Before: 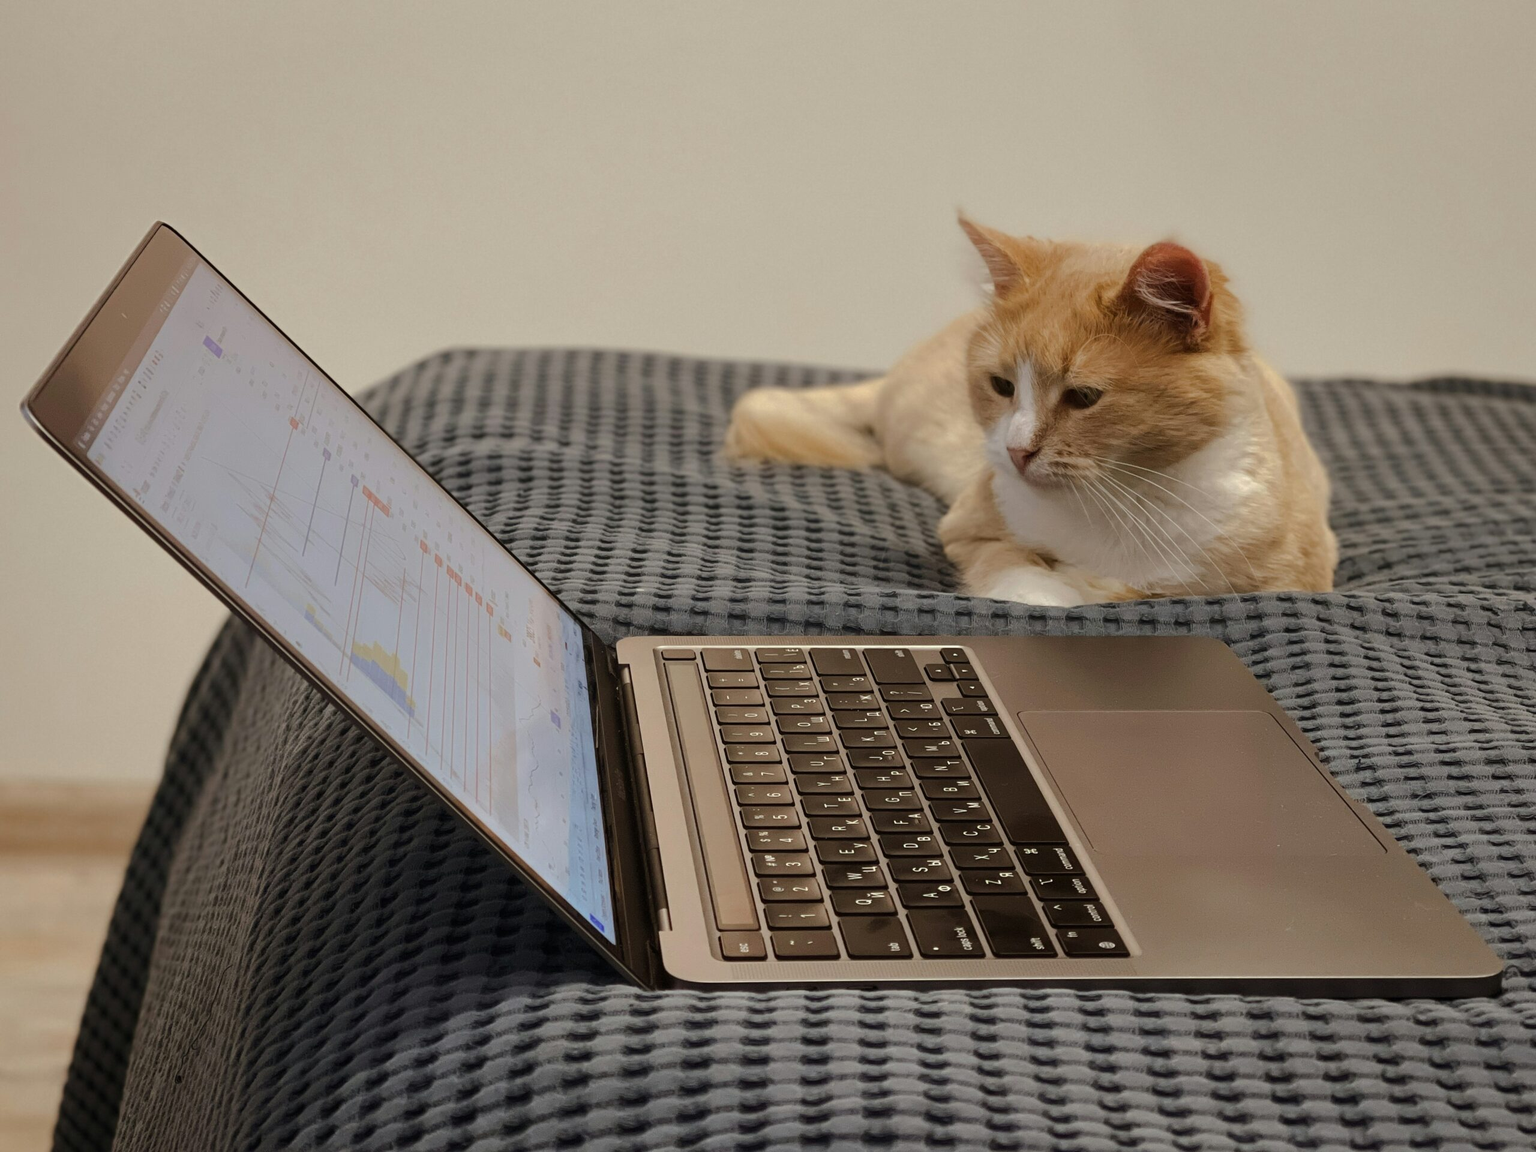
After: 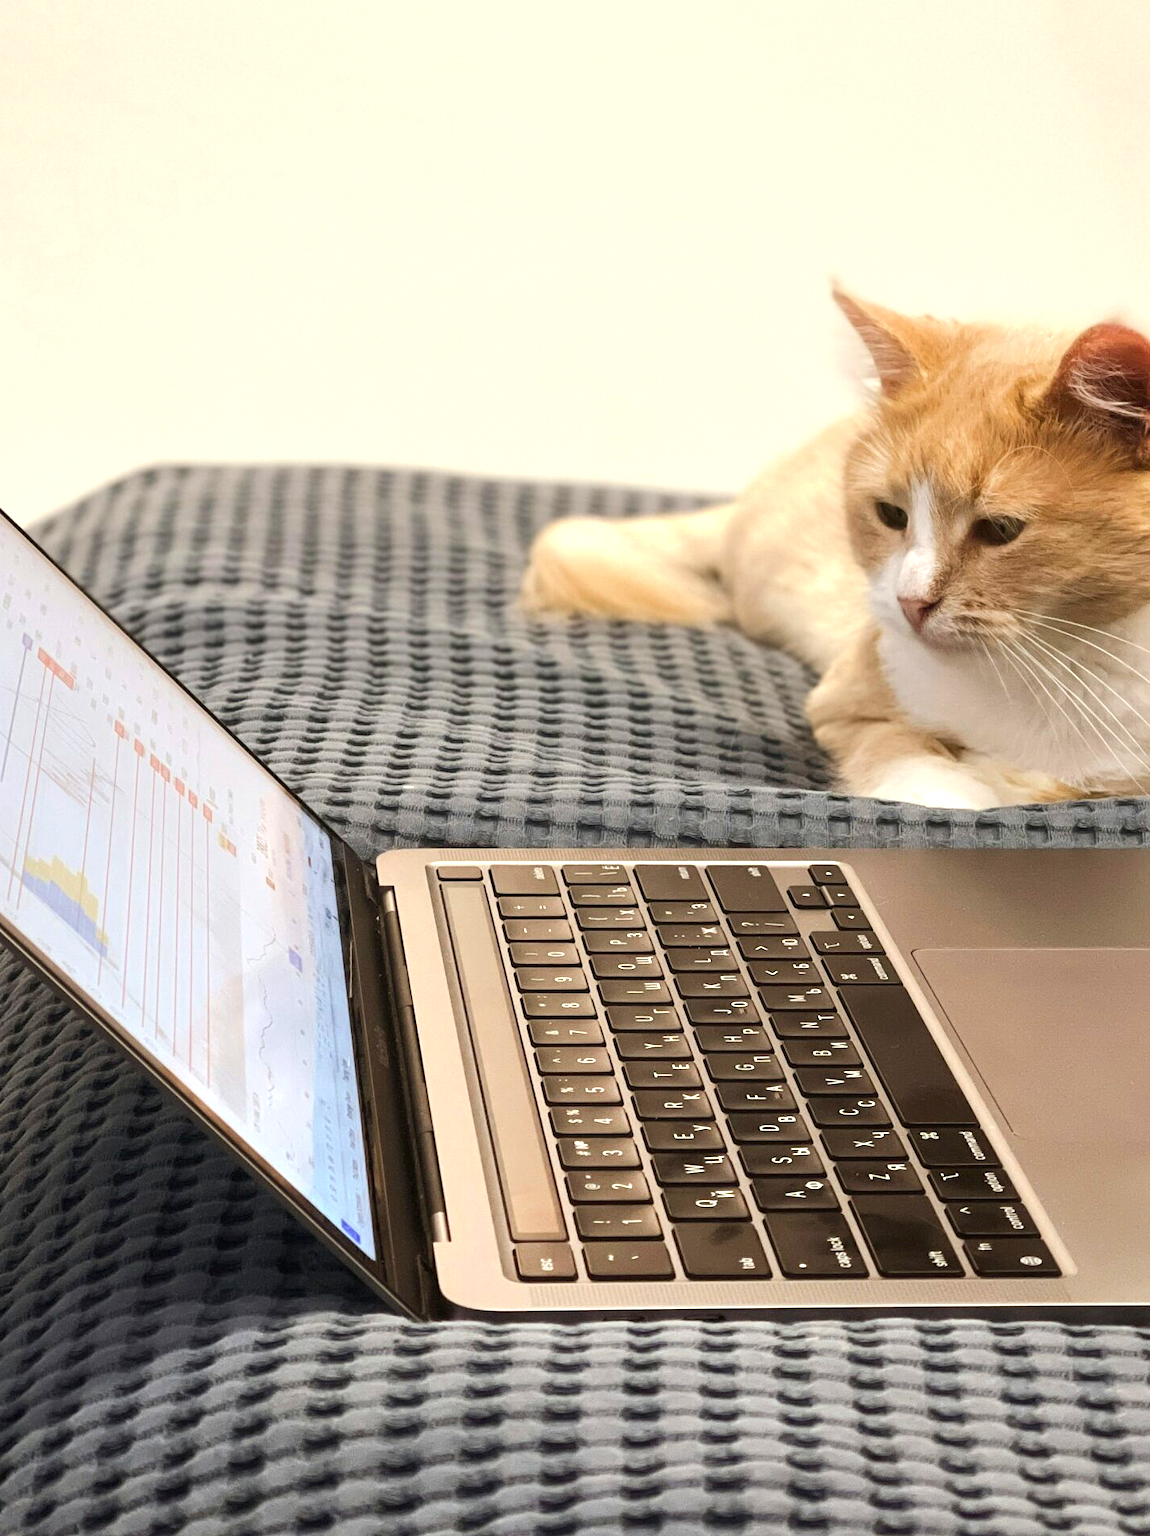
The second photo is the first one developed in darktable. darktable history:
crop: left 21.775%, right 22.08%, bottom 0.003%
exposure: exposure 1.16 EV, compensate highlight preservation false
